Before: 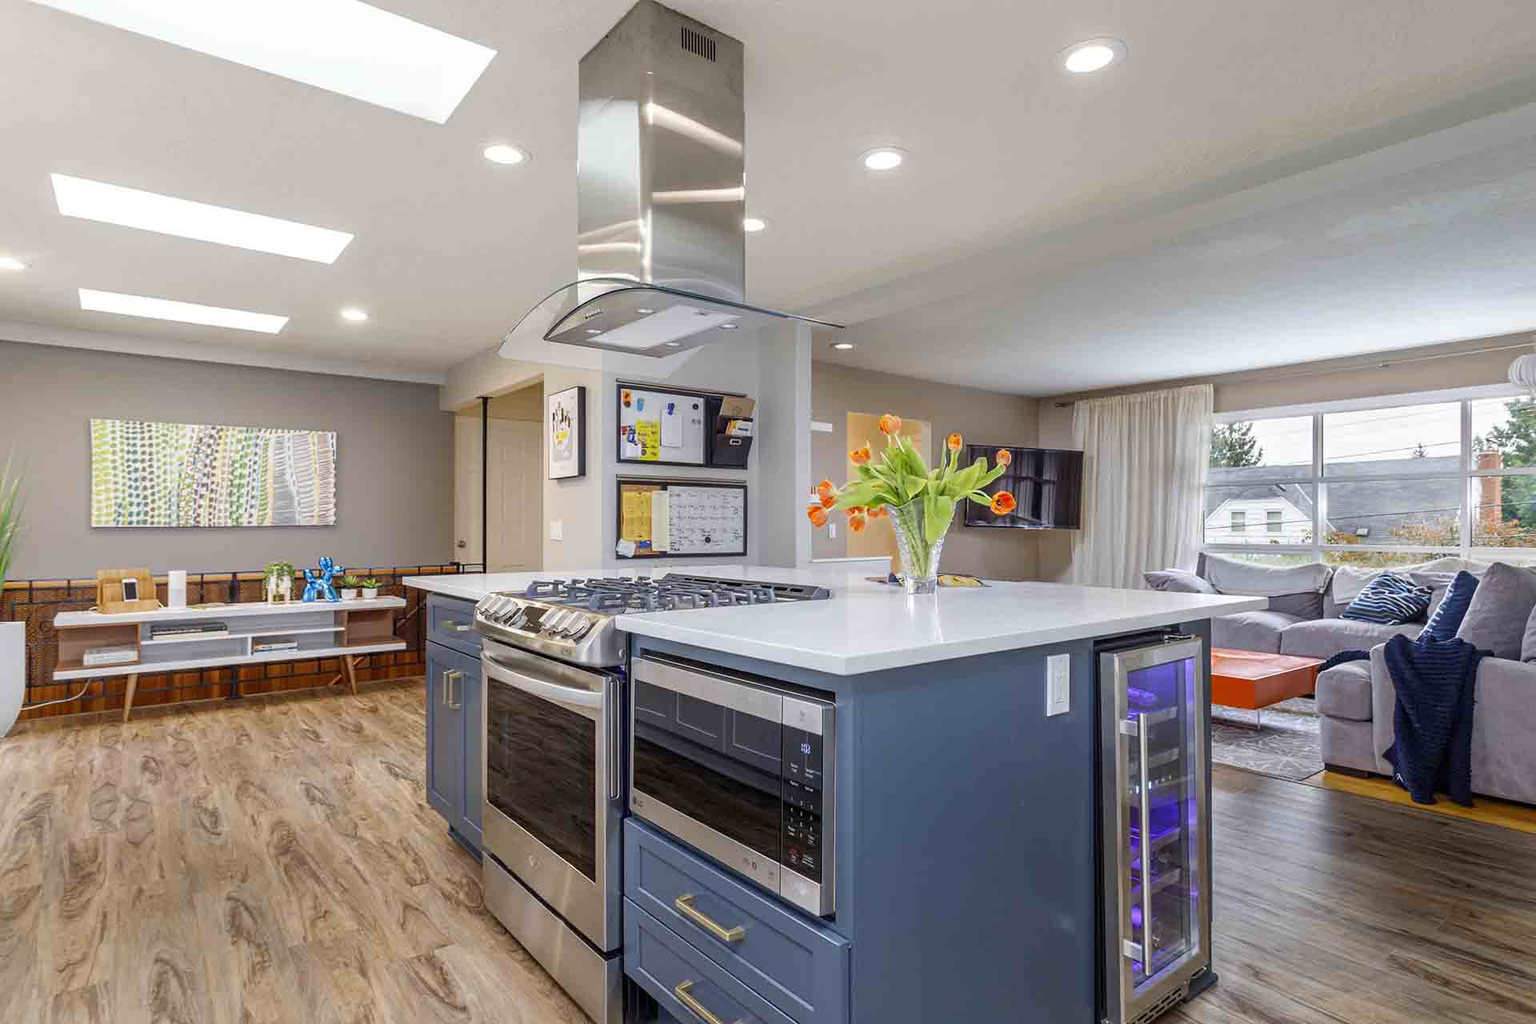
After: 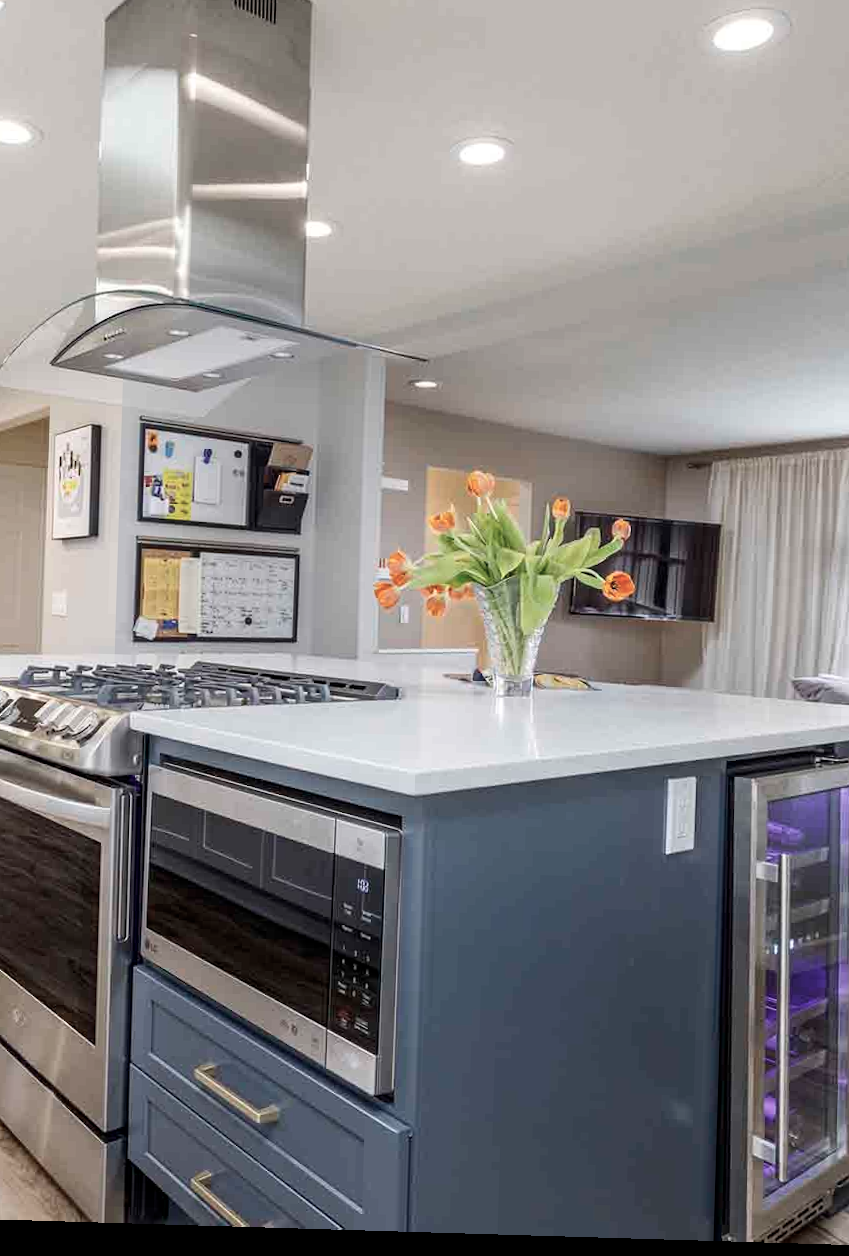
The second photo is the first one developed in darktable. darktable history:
rotate and perspective: rotation 1.72°, automatic cropping off
contrast brightness saturation: contrast 0.1, saturation -0.36
crop: left 33.452%, top 6.025%, right 23.155%
